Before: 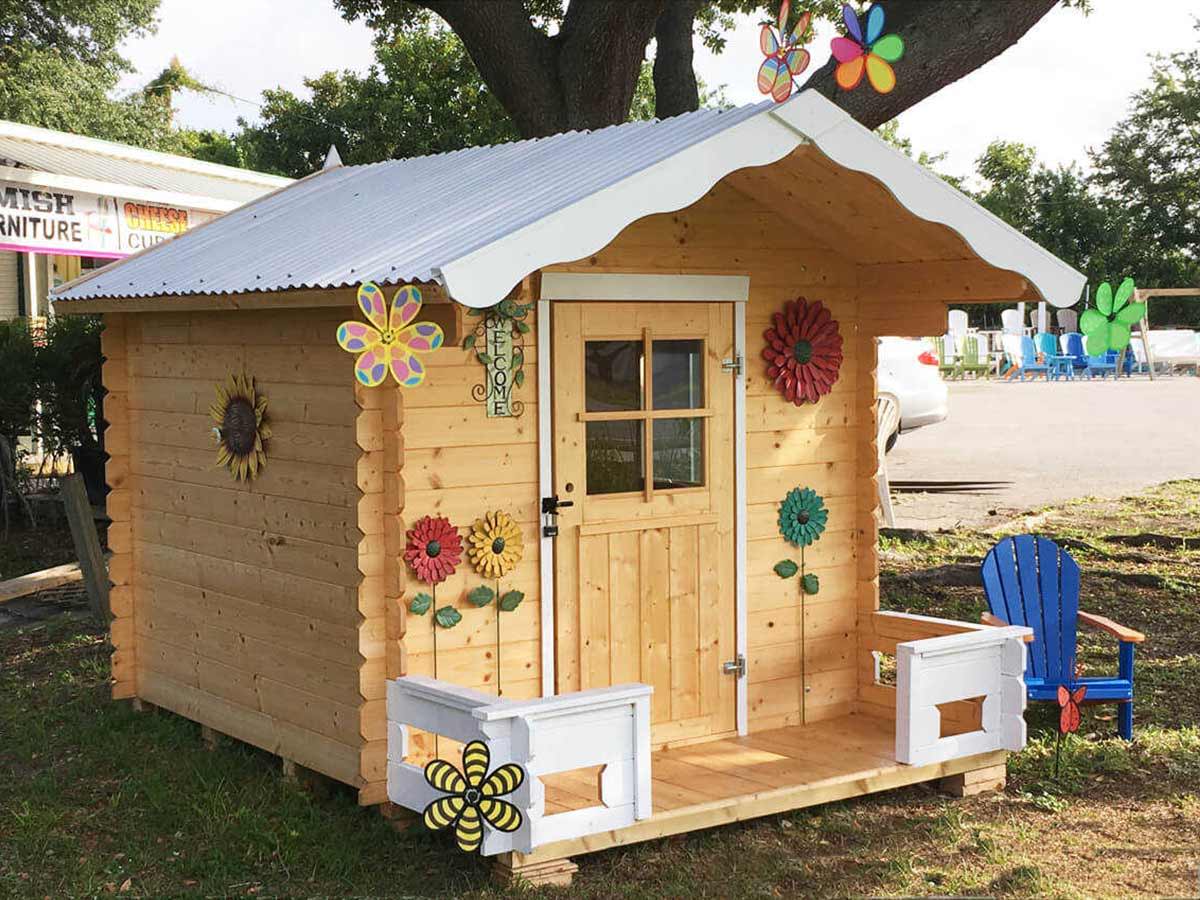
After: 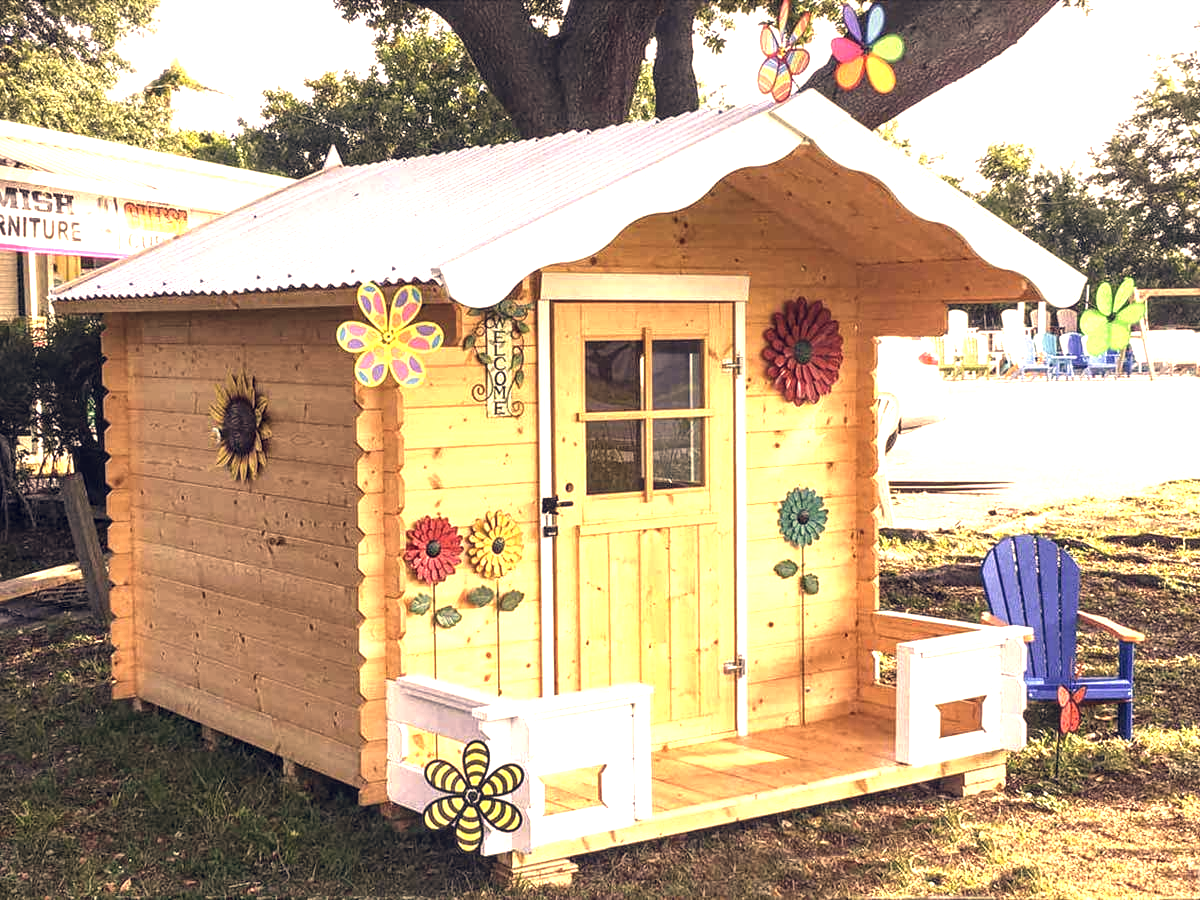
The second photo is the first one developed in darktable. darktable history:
levels: levels [0.012, 0.367, 0.697]
base curve: curves: ch0 [(0, 0) (0.303, 0.277) (1, 1)], preserve colors none
color correction: highlights a* 20.23, highlights b* 27.11, shadows a* 3.45, shadows b* -17.64, saturation 0.74
local contrast: on, module defaults
